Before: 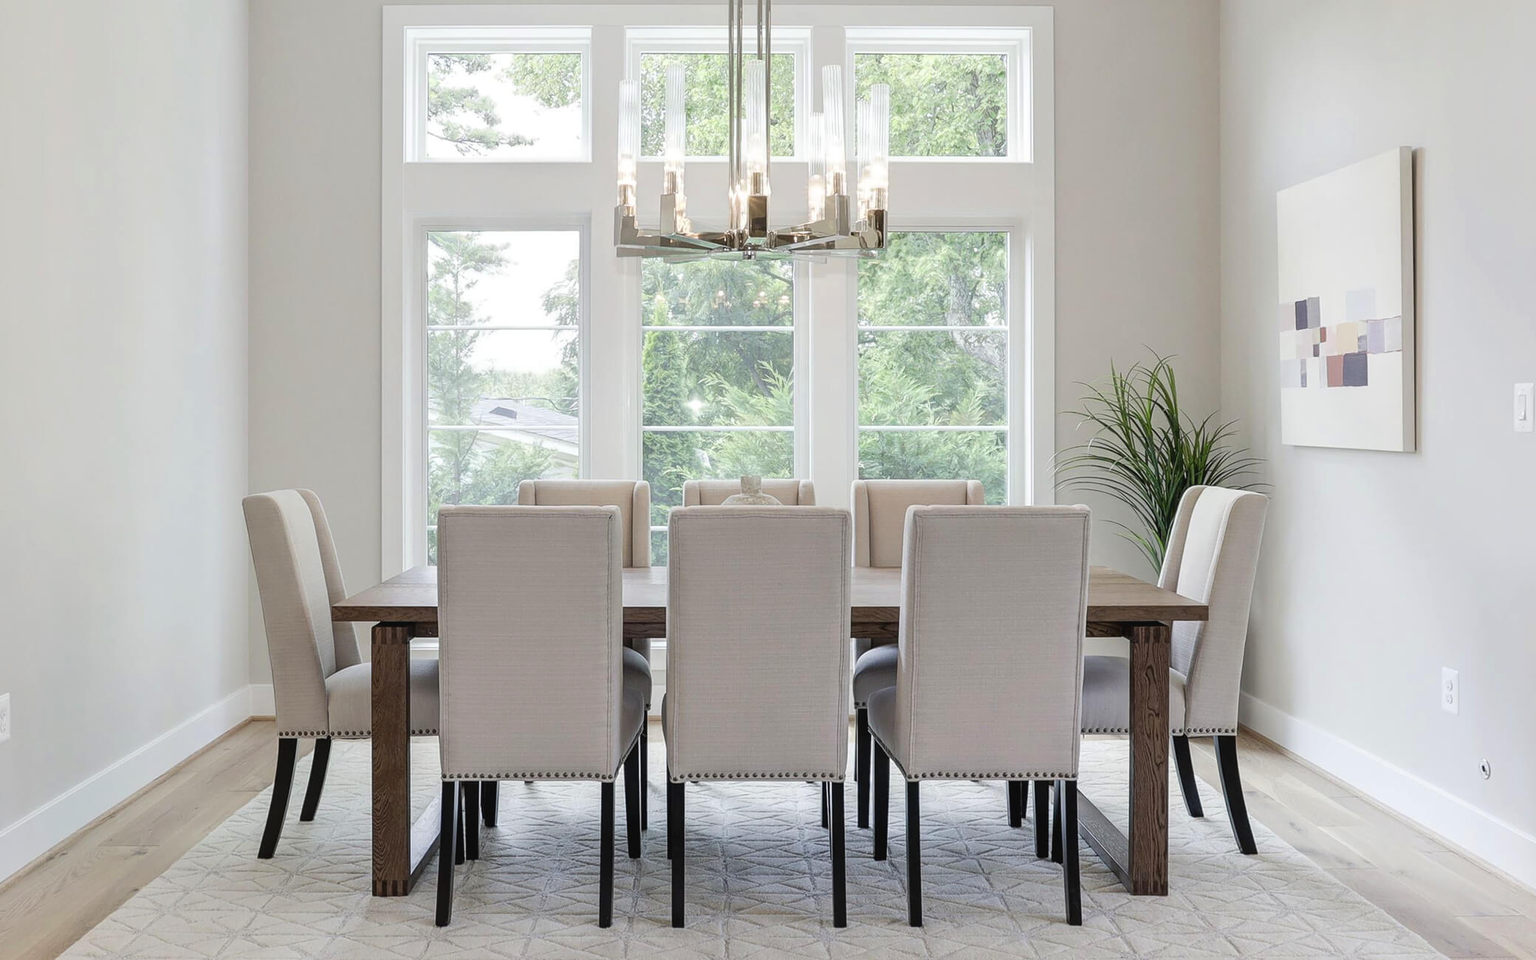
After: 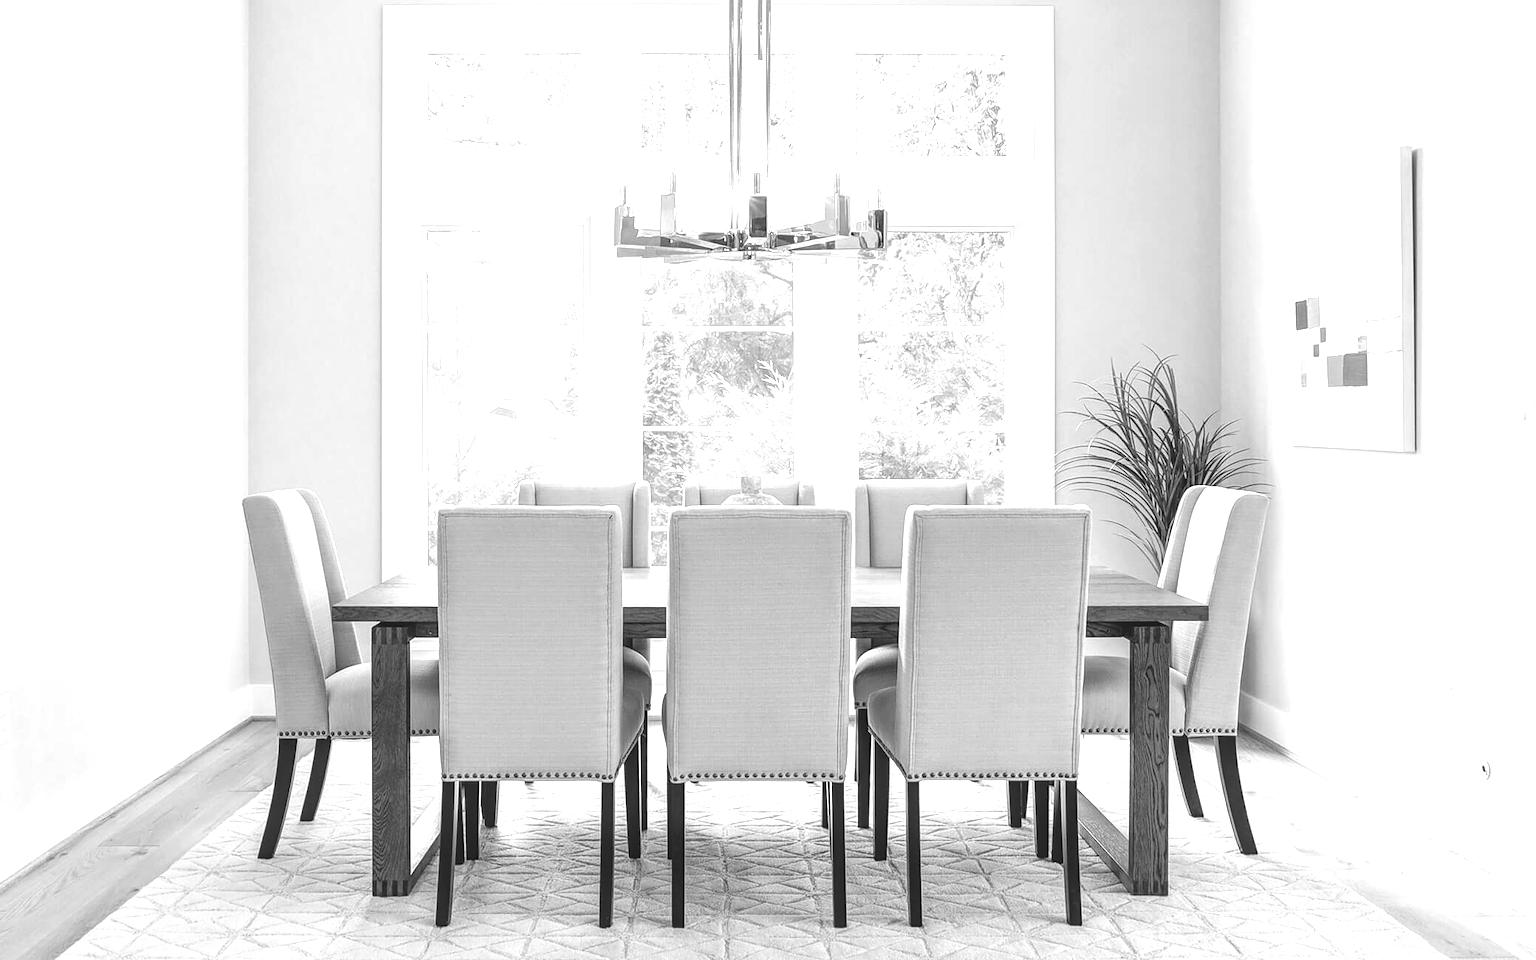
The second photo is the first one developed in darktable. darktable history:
local contrast: on, module defaults
monochrome: on, module defaults
exposure: black level correction -0.005, exposure 1.002 EV, compensate highlight preservation false
